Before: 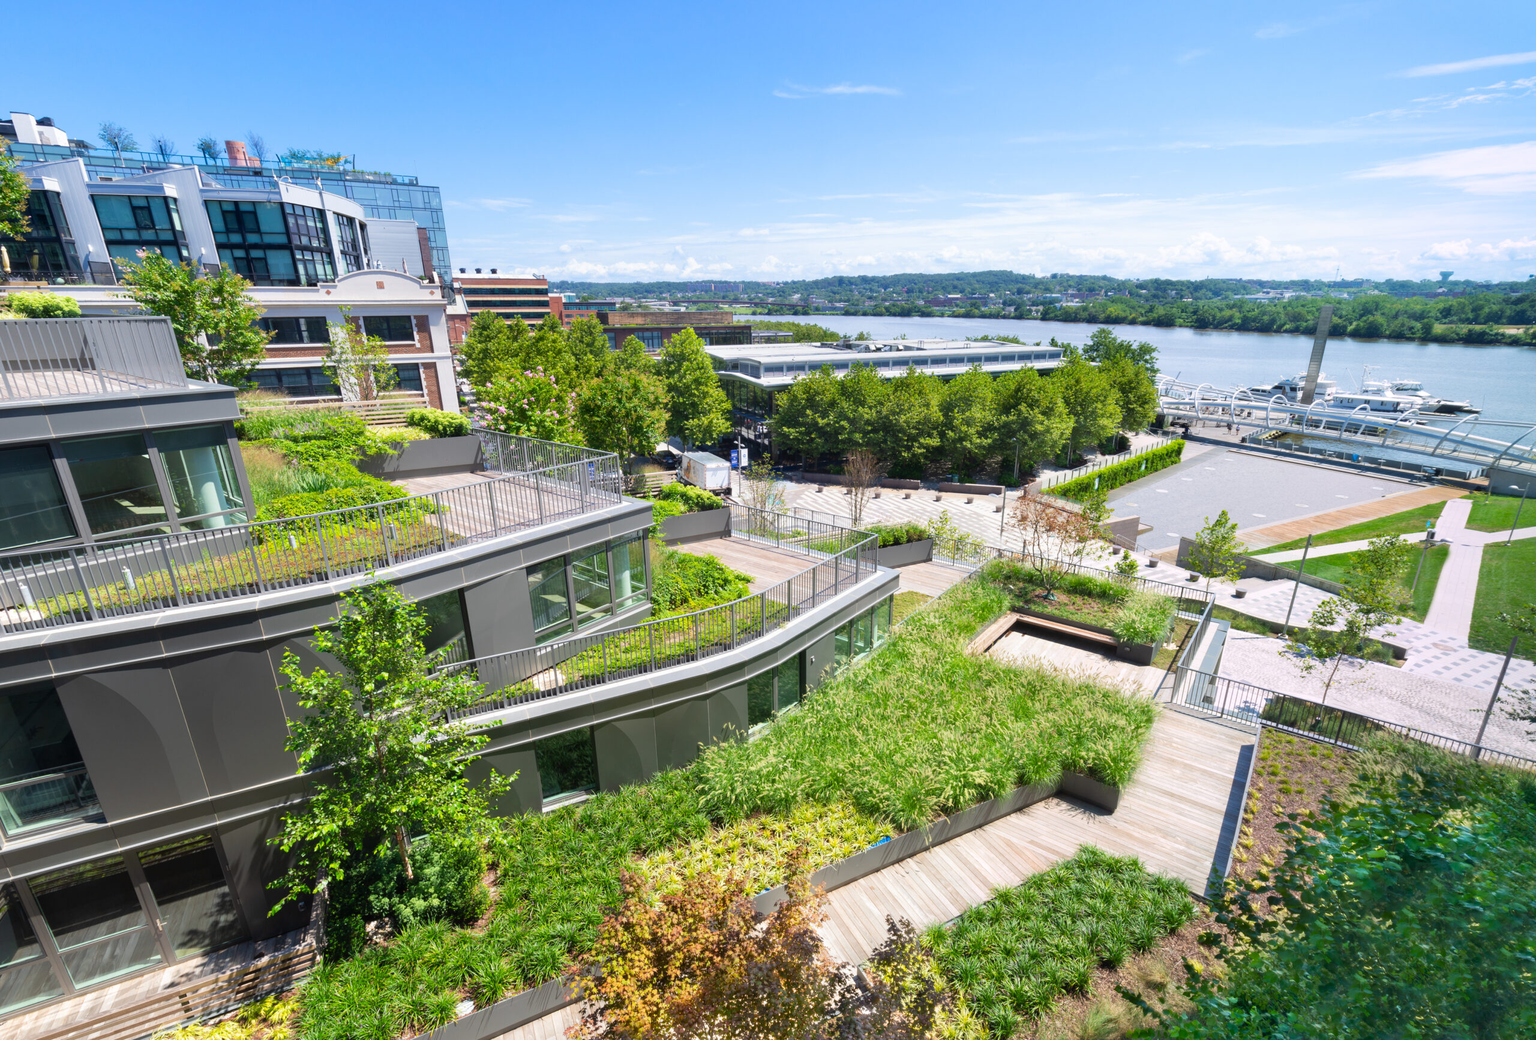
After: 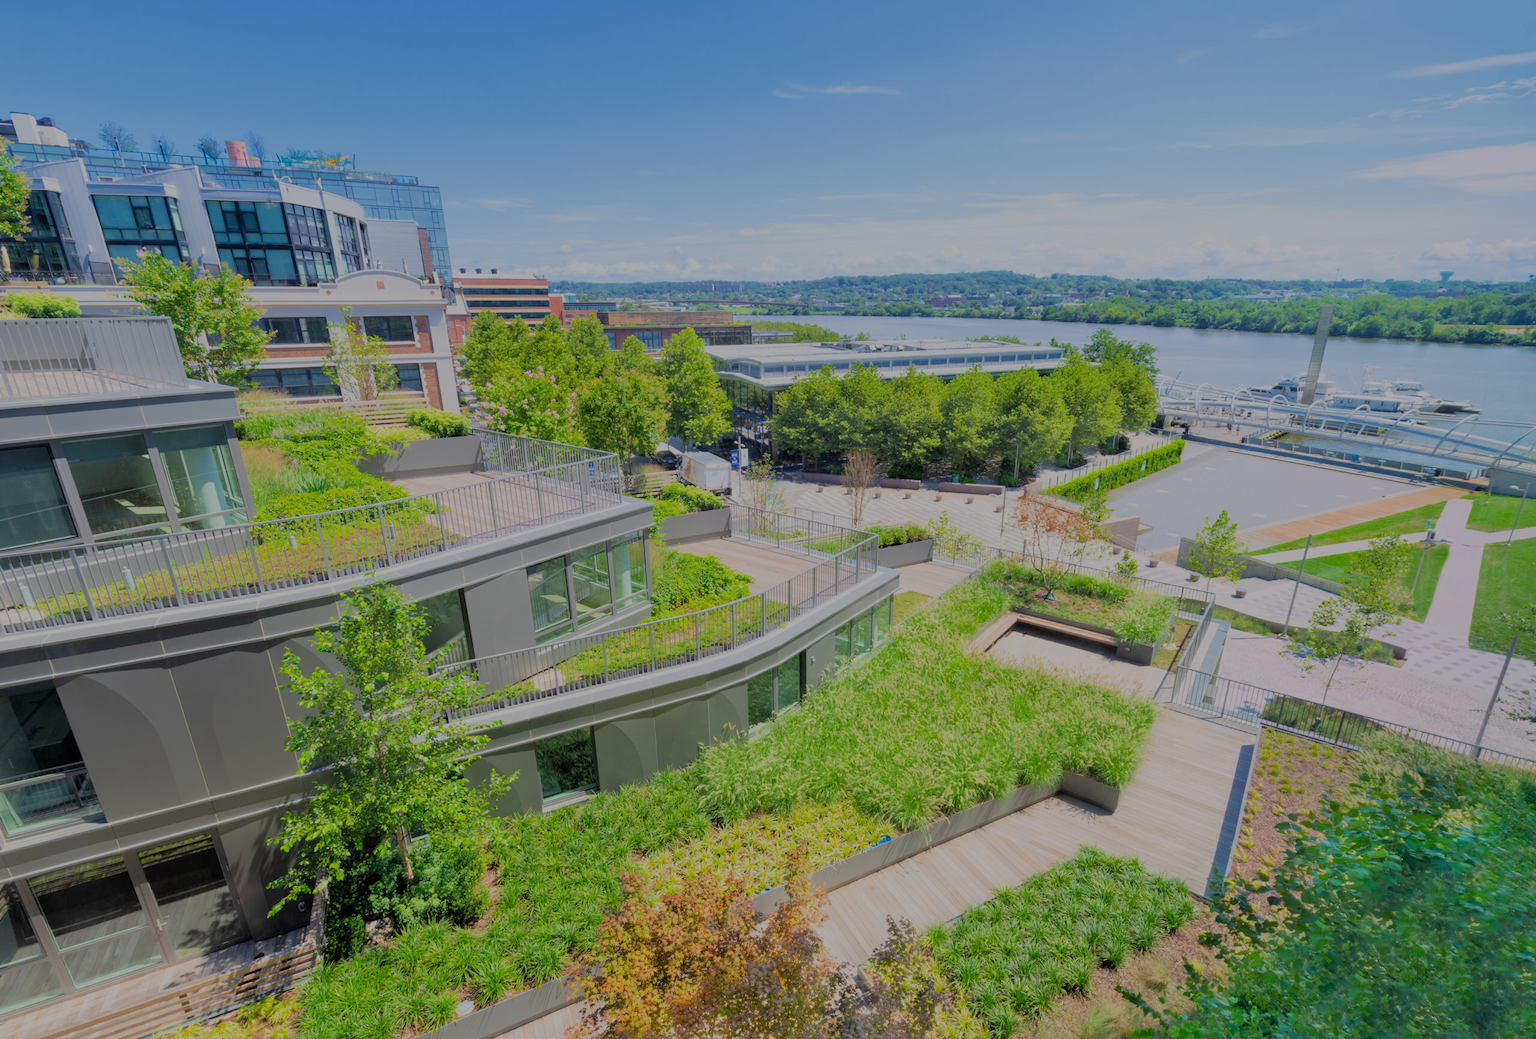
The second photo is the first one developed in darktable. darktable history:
filmic rgb: black relative exposure -8 EV, white relative exposure 8.01 EV, target black luminance 0%, hardness 2.48, latitude 75.97%, contrast 0.562, shadows ↔ highlights balance 0.002%, add noise in highlights 0.002, color science v3 (2019), use custom middle-gray values true, contrast in highlights soft
